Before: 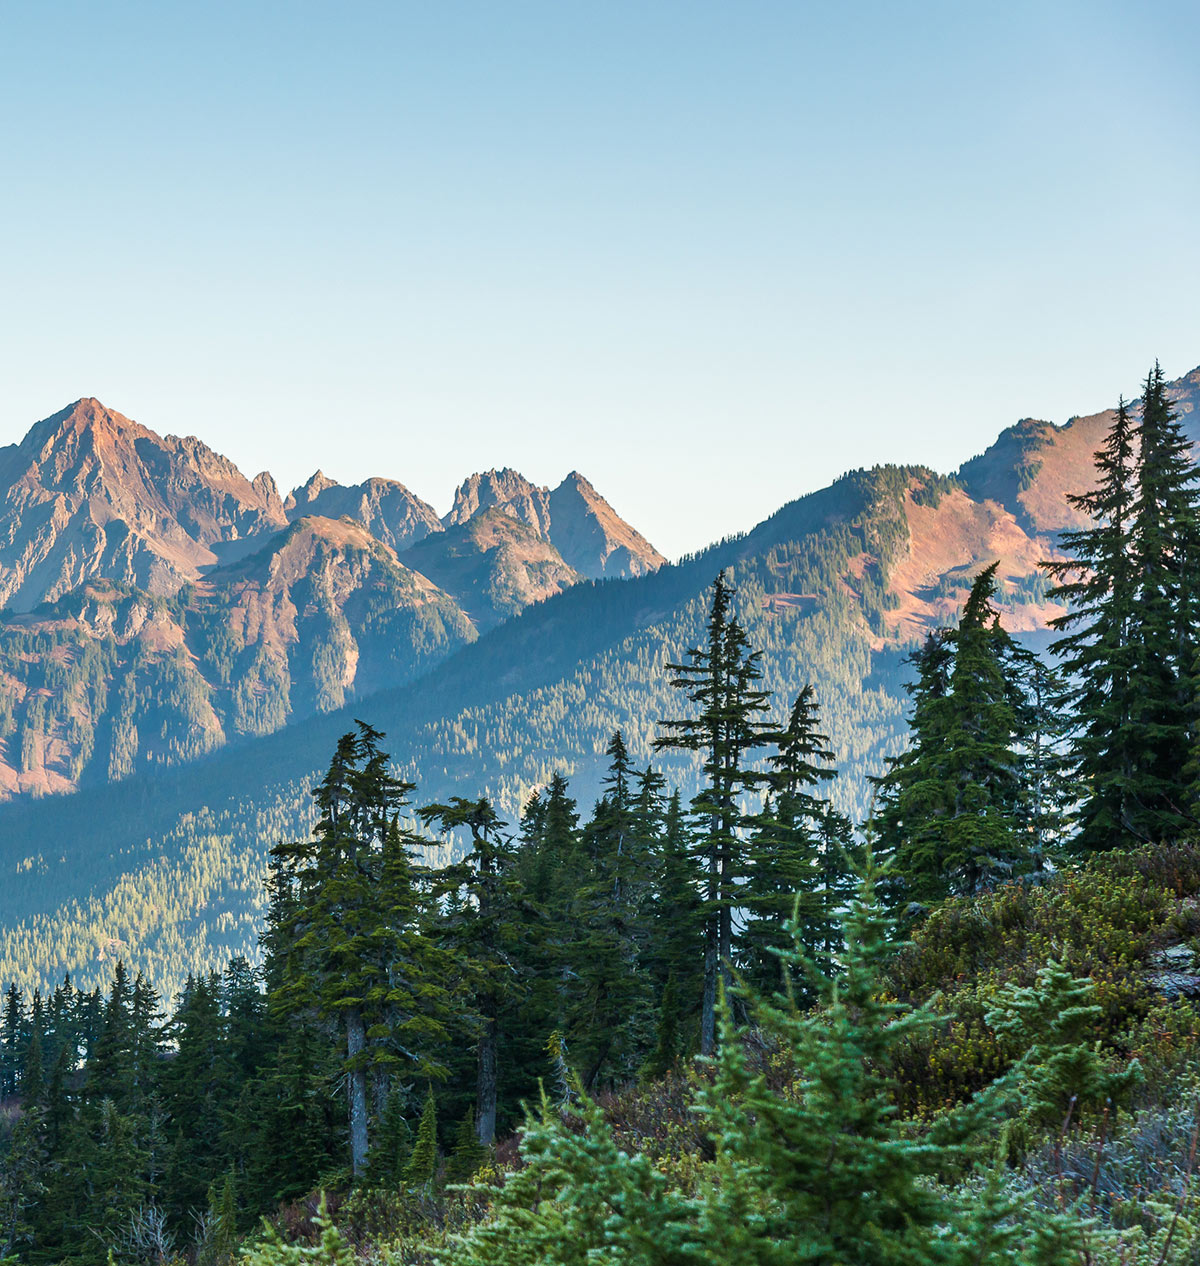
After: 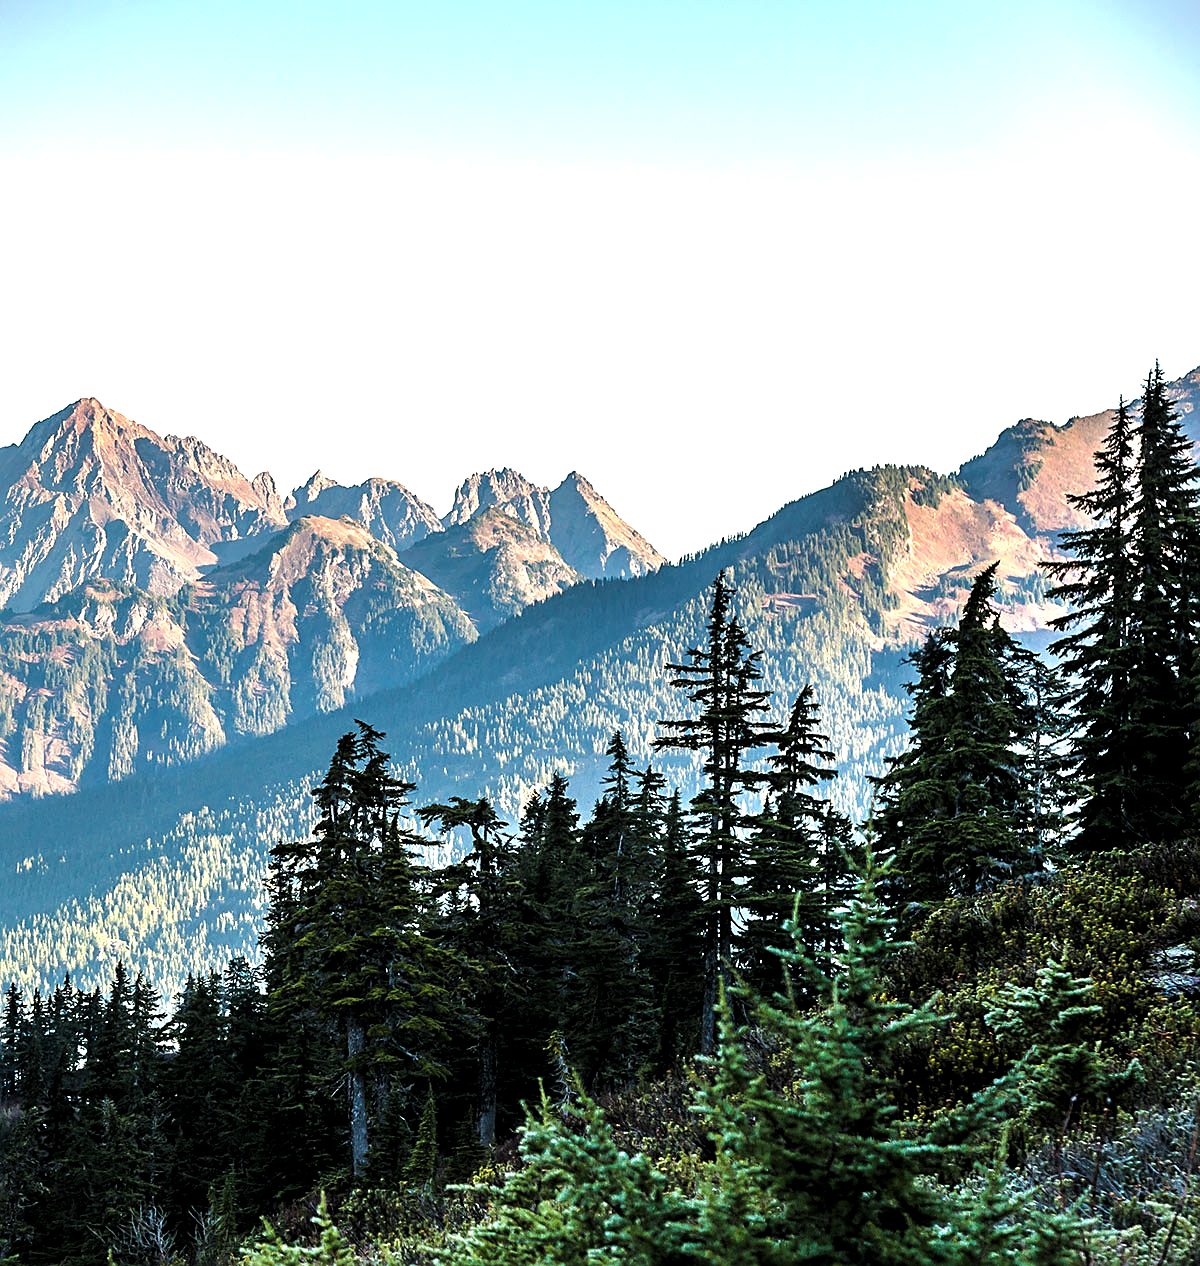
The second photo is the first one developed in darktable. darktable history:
sharpen: on, module defaults
levels: levels [0.101, 0.578, 0.953]
color balance rgb: global offset › hue 170.1°, perceptual saturation grading › global saturation 0.747%, perceptual brilliance grading › mid-tones 9.244%, perceptual brilliance grading › shadows 14.637%, global vibrance 9.383%
tone equalizer: -8 EV -0.757 EV, -7 EV -0.688 EV, -6 EV -0.591 EV, -5 EV -0.387 EV, -3 EV 0.384 EV, -2 EV 0.6 EV, -1 EV 0.693 EV, +0 EV 0.749 EV, luminance estimator HSV value / RGB max
vignetting: fall-off start 116.11%, fall-off radius 58.45%, brightness -0.795
